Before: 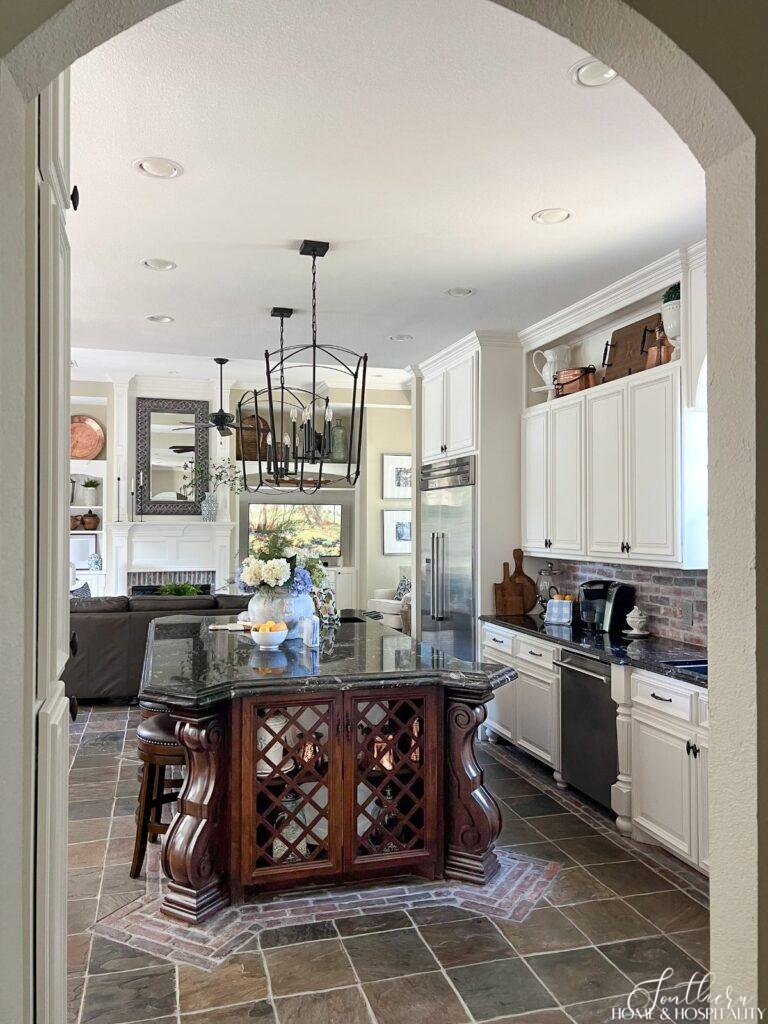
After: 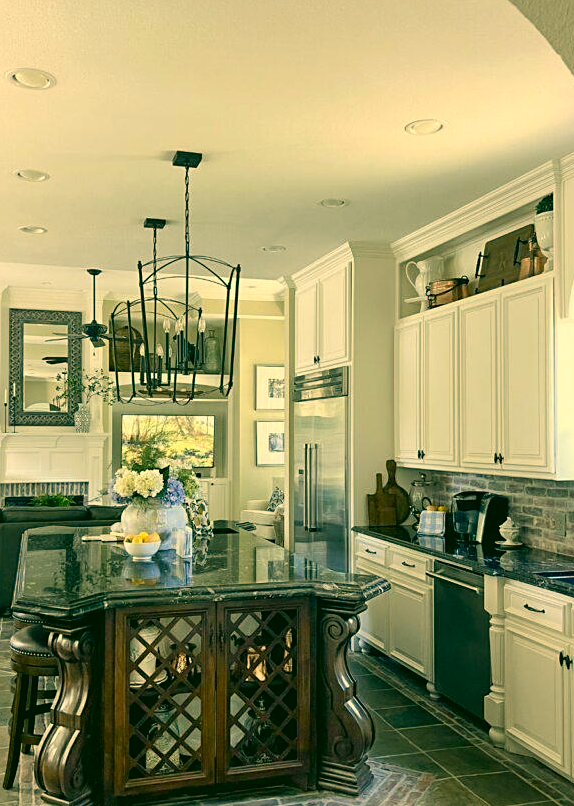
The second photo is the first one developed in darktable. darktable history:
crop: left 16.665%, top 8.694%, right 8.543%, bottom 12.552%
sharpen: amount 0.207
color correction: highlights a* 5.63, highlights b* 33.21, shadows a* -26.24, shadows b* 3.93
